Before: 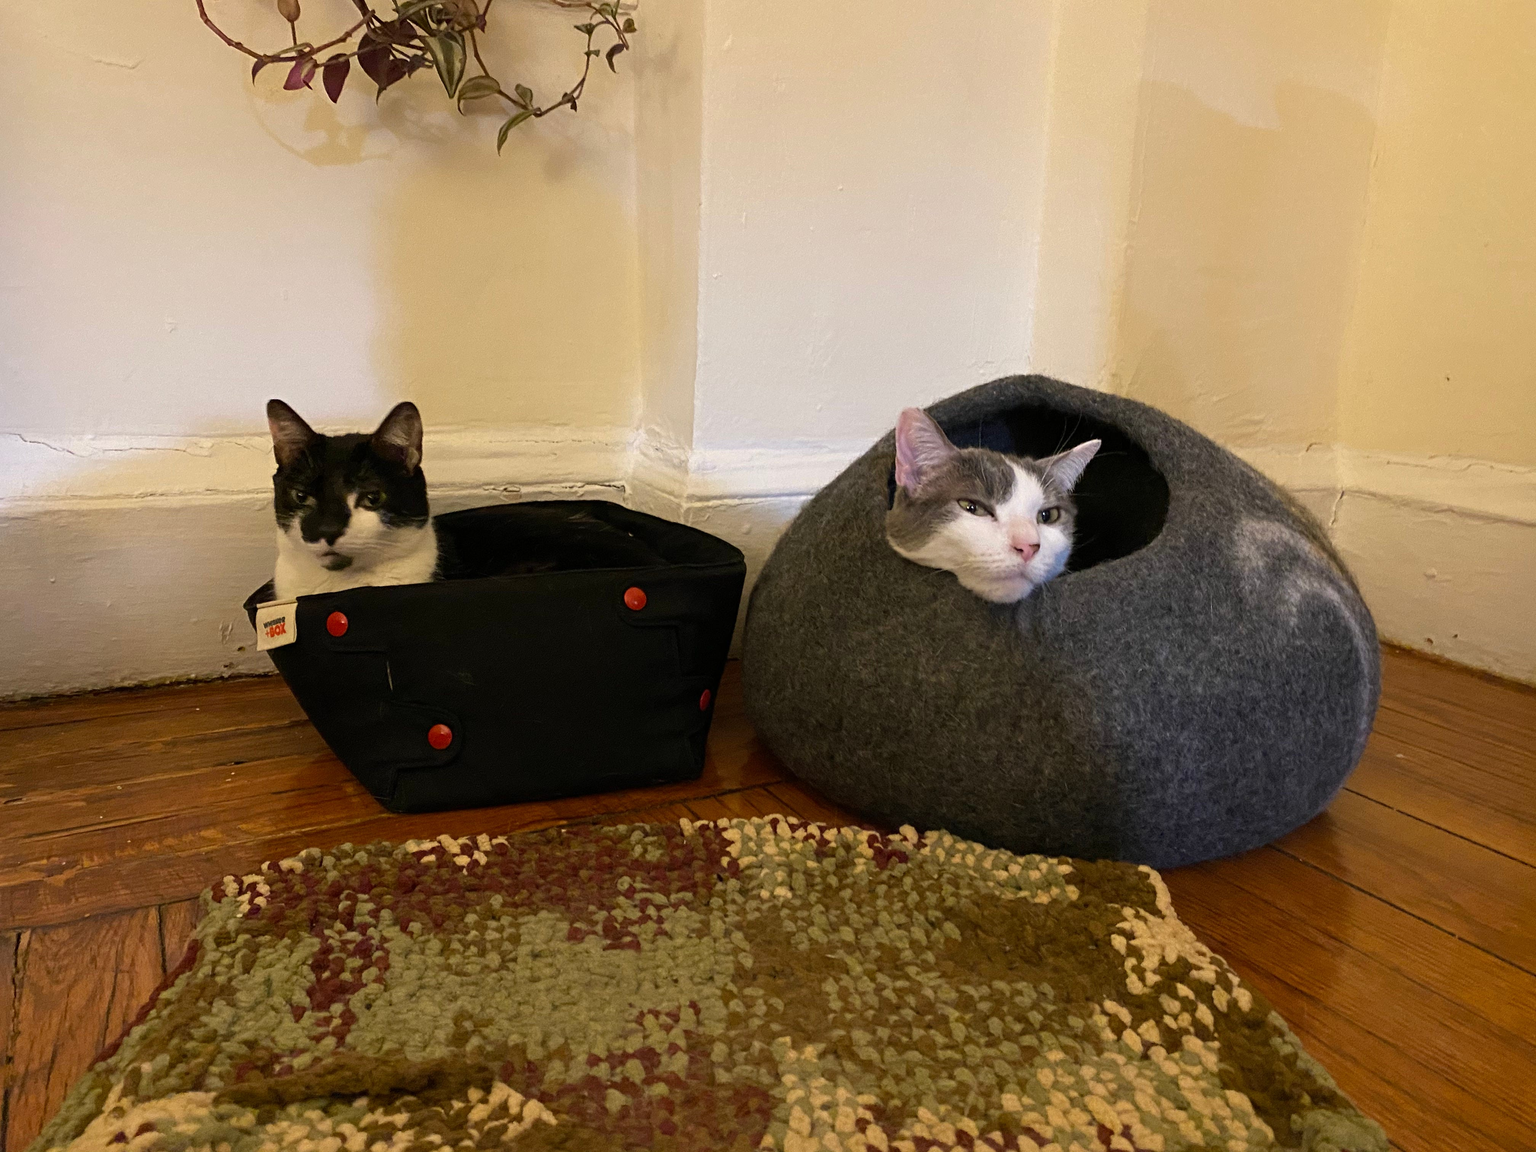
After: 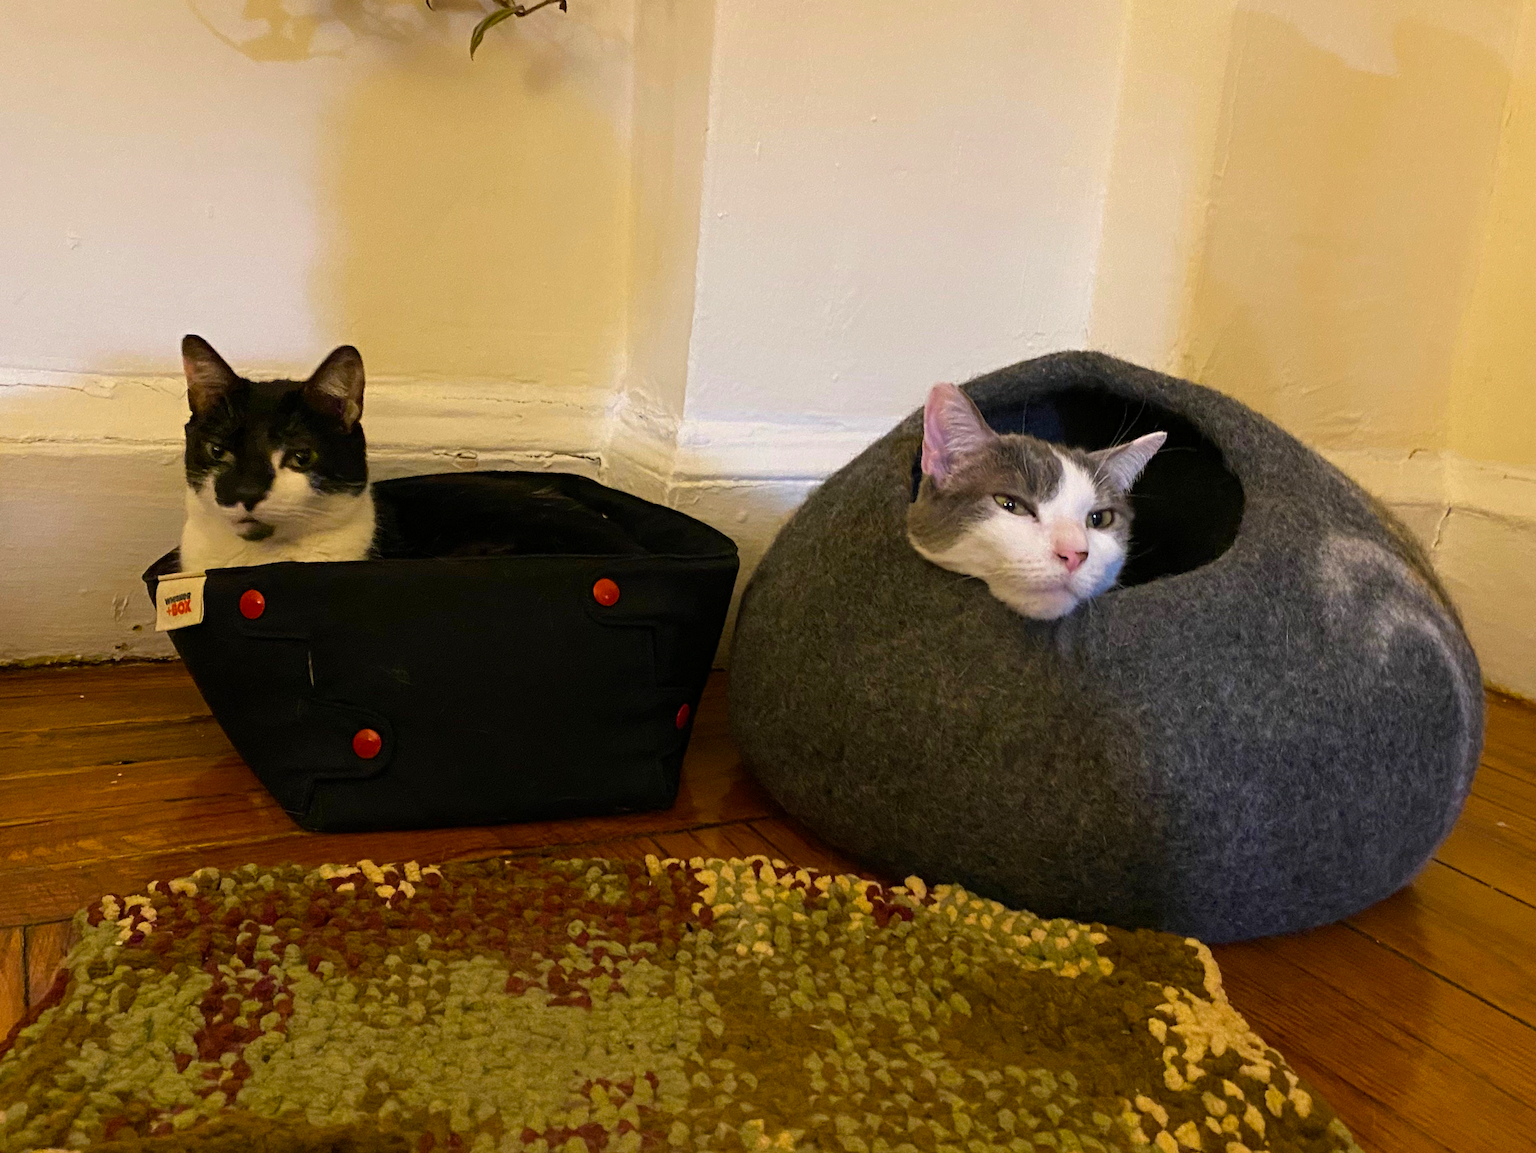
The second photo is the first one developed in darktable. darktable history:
crop and rotate: angle -2.92°, left 5.198%, top 5.221%, right 4.75%, bottom 4.61%
color balance rgb: perceptual saturation grading › global saturation 25.743%, global vibrance 9.823%
